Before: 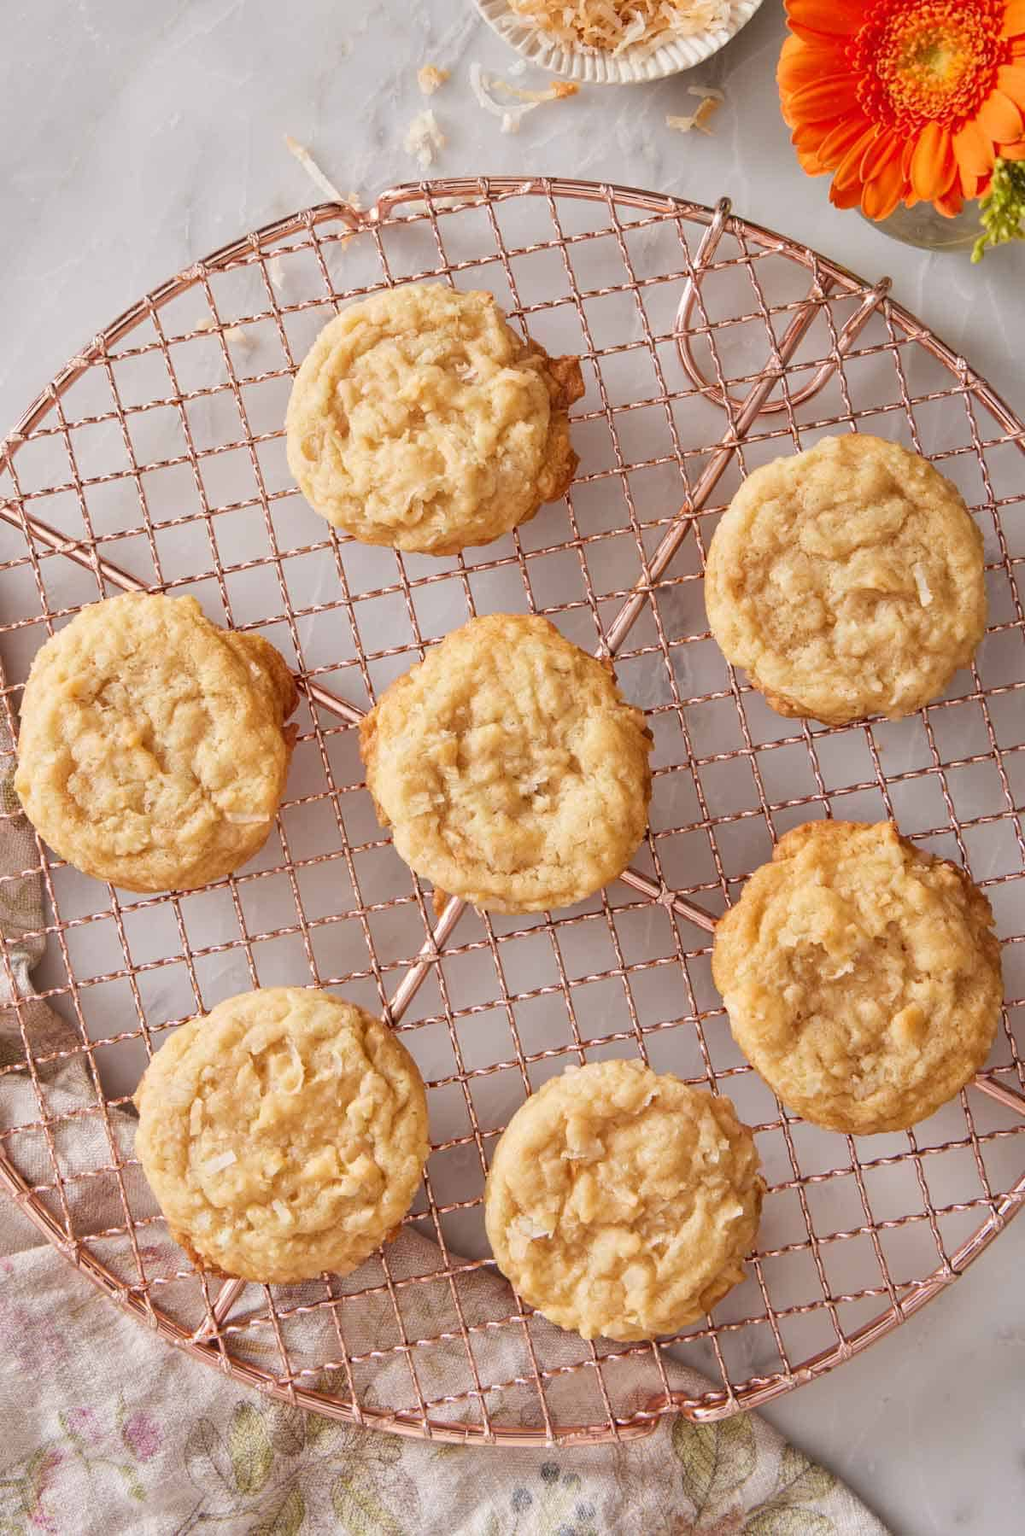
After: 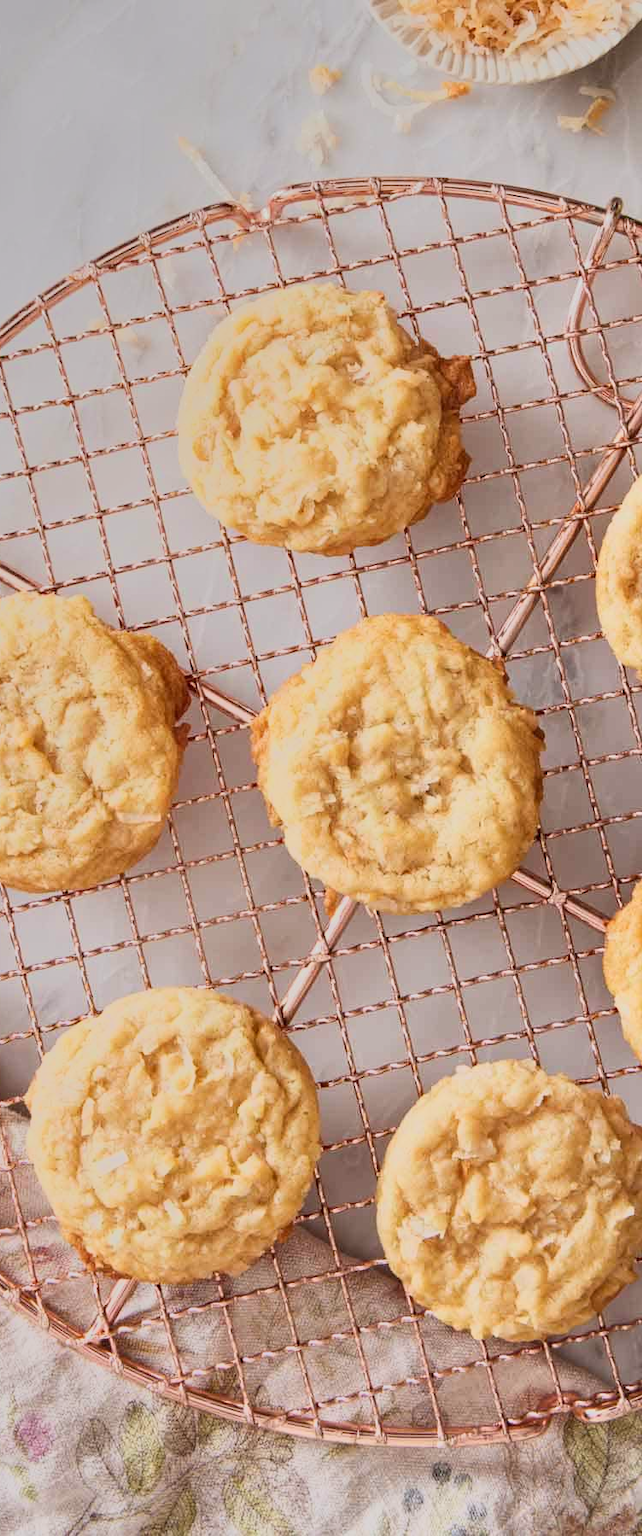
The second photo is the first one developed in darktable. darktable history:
tone equalizer: -7 EV -0.63 EV, -6 EV 1 EV, -5 EV -0.45 EV, -4 EV 0.43 EV, -3 EV 0.41 EV, -2 EV 0.15 EV, -1 EV -0.15 EV, +0 EV -0.39 EV, smoothing diameter 25%, edges refinement/feathering 10, preserve details guided filter
crop: left 10.644%, right 26.528%
white balance: red 0.986, blue 1.01
